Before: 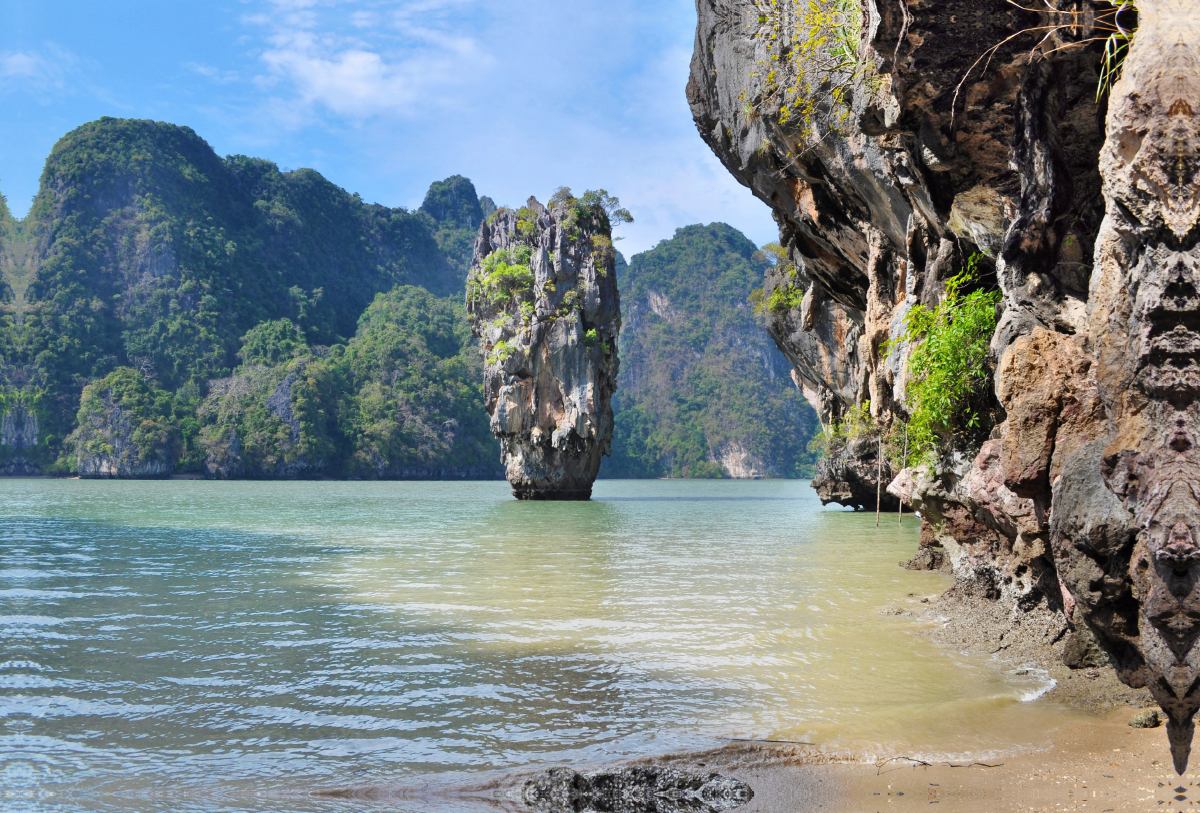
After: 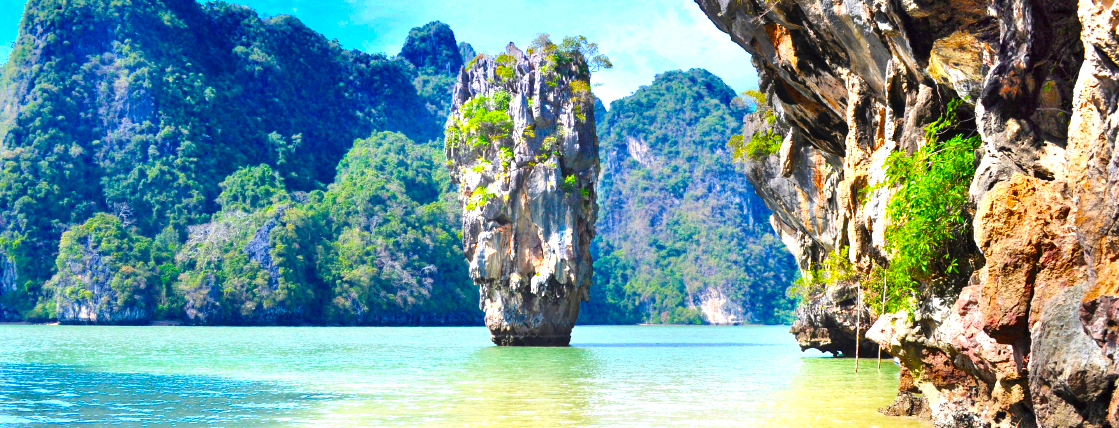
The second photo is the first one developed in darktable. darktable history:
crop: left 1.817%, top 19.035%, right 4.91%, bottom 28.316%
contrast brightness saturation: contrast 0.093, saturation 0.265
color balance rgb: perceptual saturation grading › global saturation 30.216%, perceptual brilliance grading › global brilliance 2.769%, perceptual brilliance grading › highlights -2.251%, perceptual brilliance grading › shadows 2.898%, global vibrance 15.781%, saturation formula JzAzBz (2021)
exposure: black level correction 0, exposure 1.001 EV, compensate highlight preservation false
